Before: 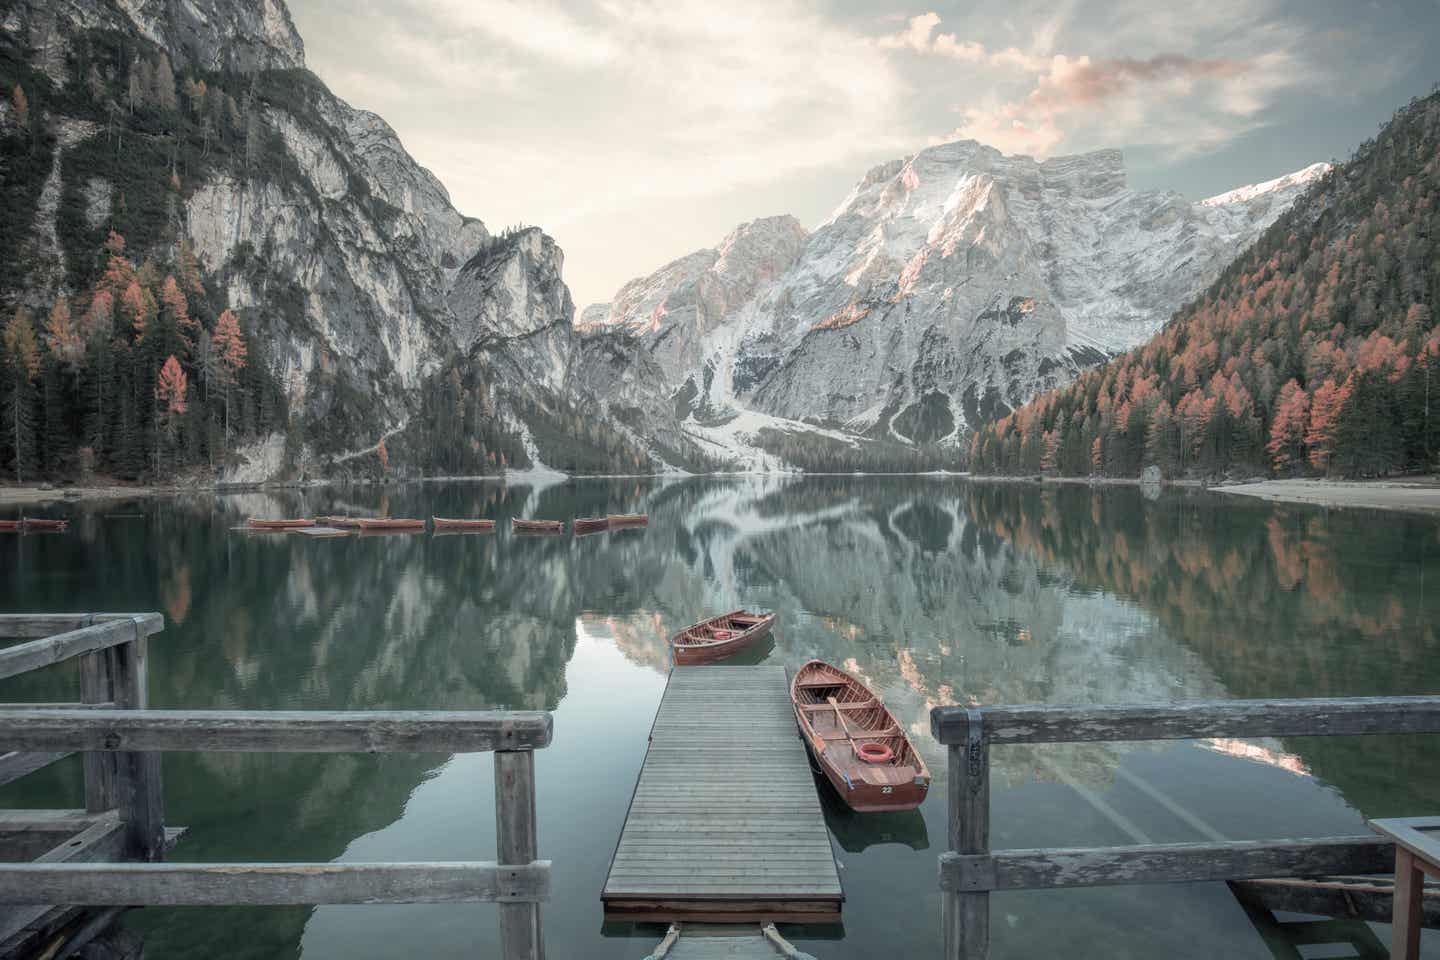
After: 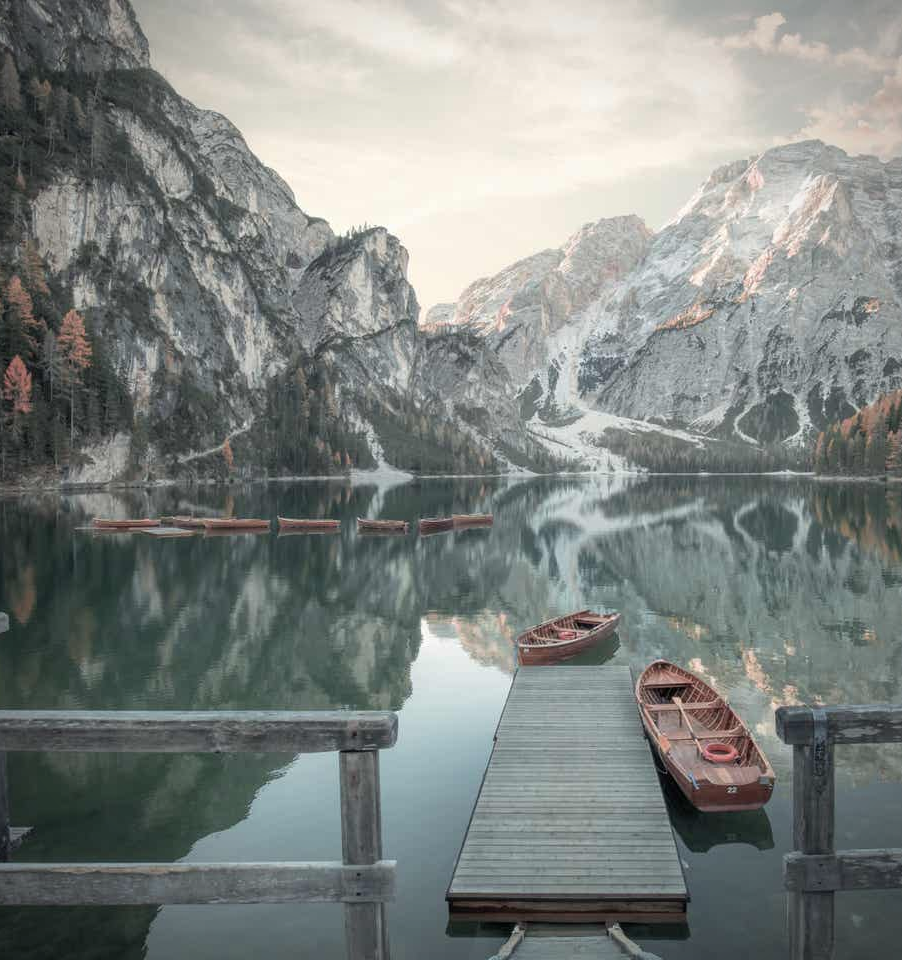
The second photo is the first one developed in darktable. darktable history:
crop: left 10.808%, right 26.485%
vignetting: brightness -0.417, saturation -0.307
